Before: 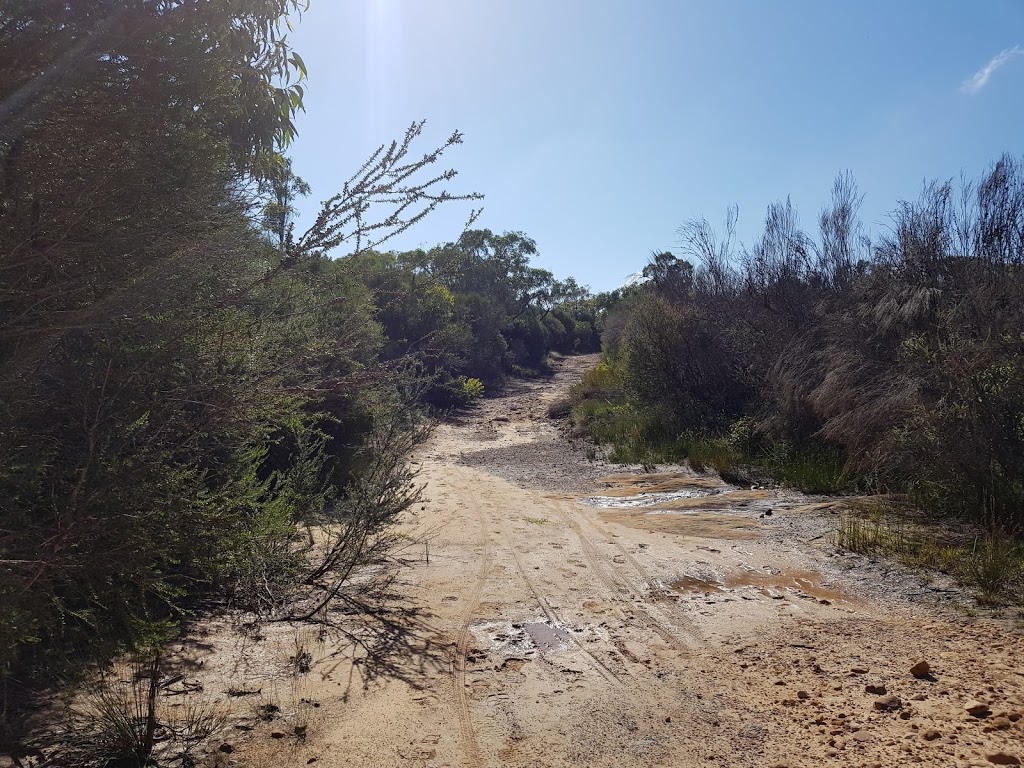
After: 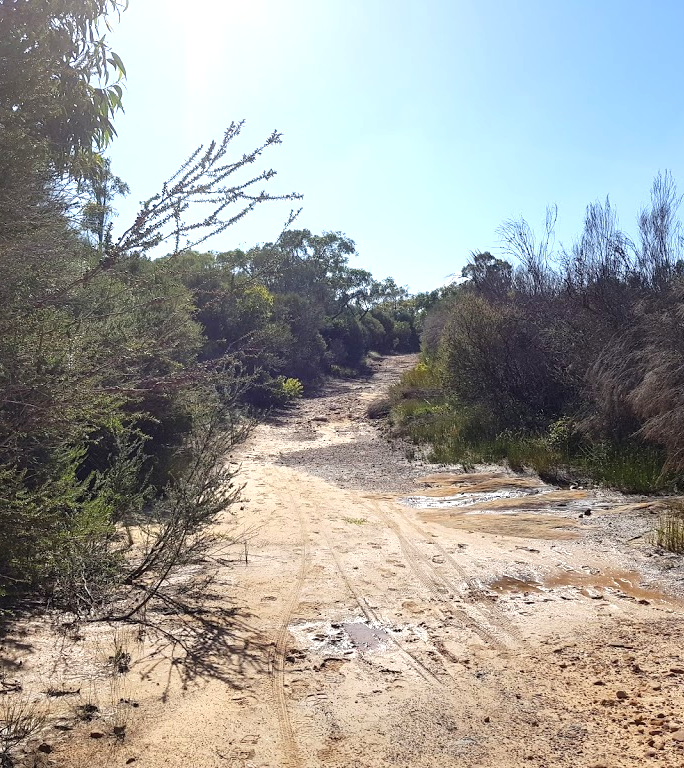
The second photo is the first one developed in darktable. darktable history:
exposure: black level correction 0, exposure 0.7 EV, compensate exposure bias true, compensate highlight preservation false
crop and rotate: left 17.732%, right 15.423%
